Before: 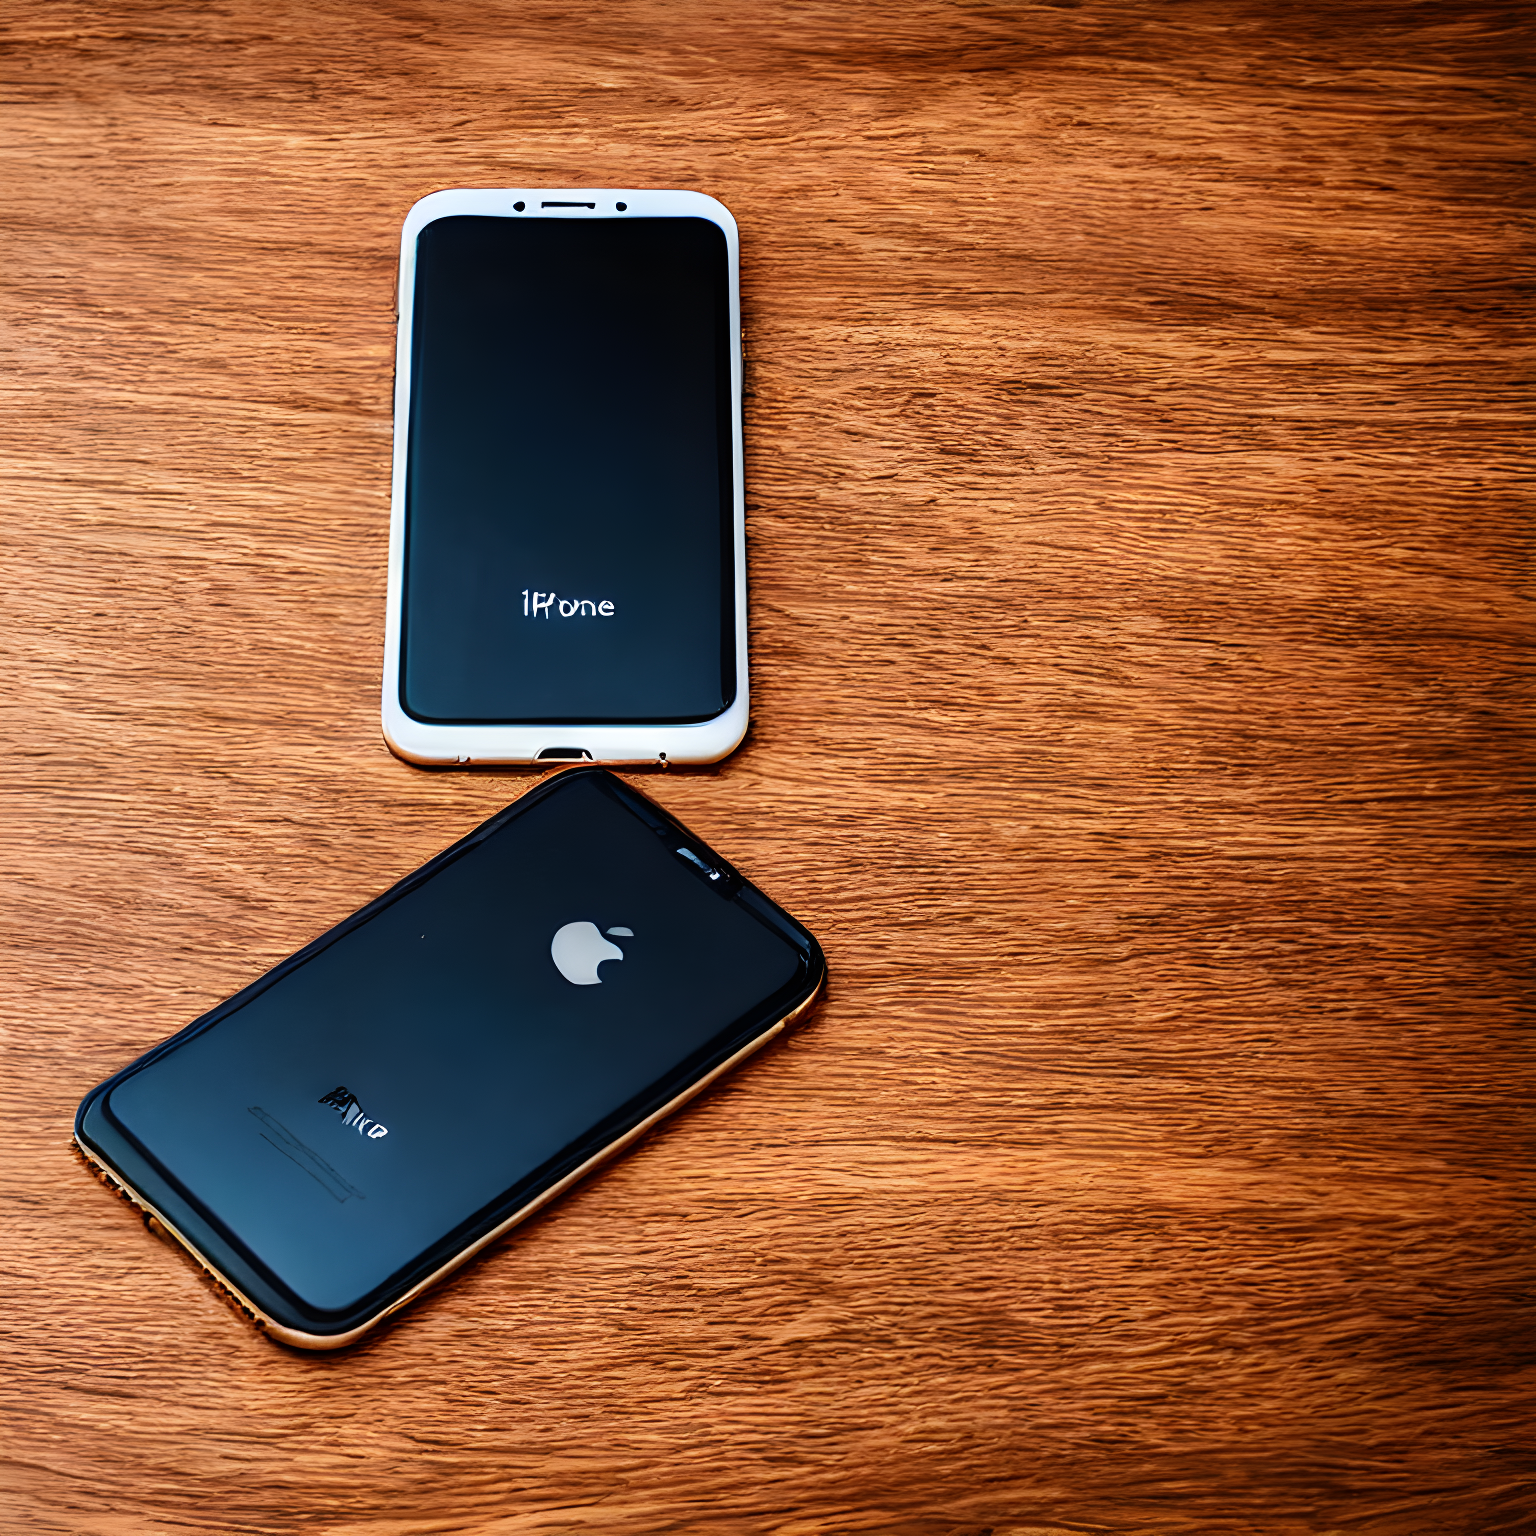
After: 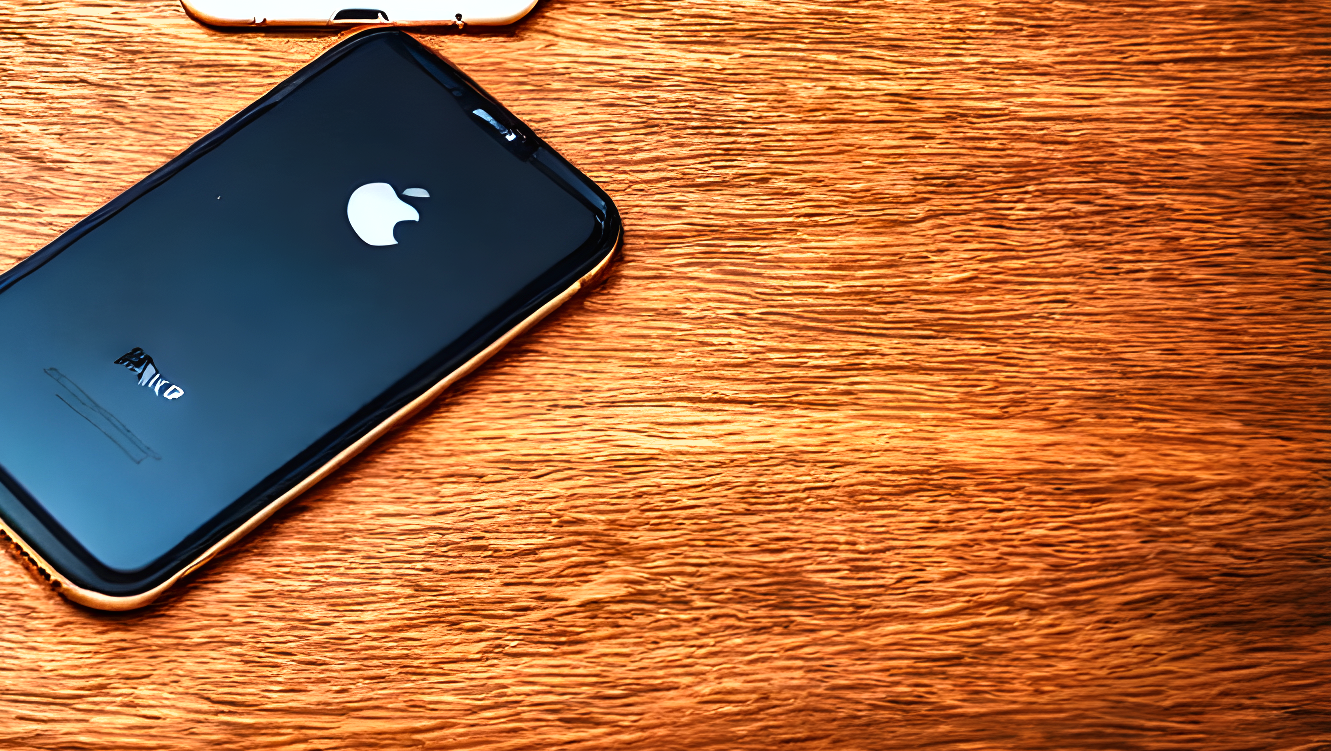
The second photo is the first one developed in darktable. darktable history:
white balance: red 1.009, blue 0.985
base curve: preserve colors none
exposure: black level correction 0, exposure 1 EV, compensate exposure bias true, compensate highlight preservation false
crop and rotate: left 13.306%, top 48.129%, bottom 2.928%
shadows and highlights: radius 108.52, shadows 23.73, highlights -59.32, low approximation 0.01, soften with gaussian
